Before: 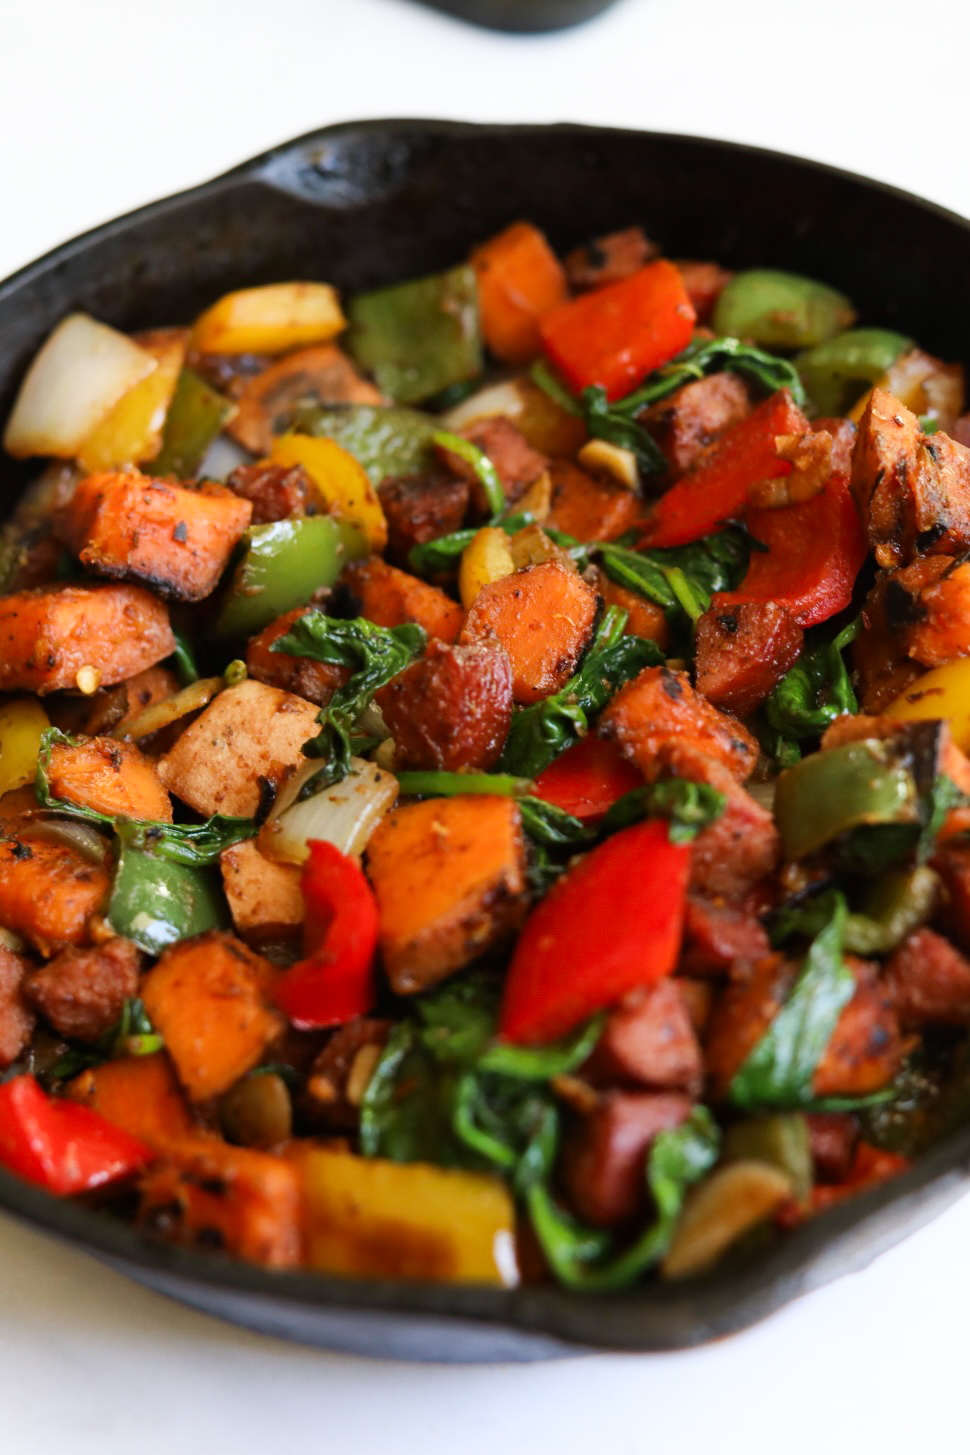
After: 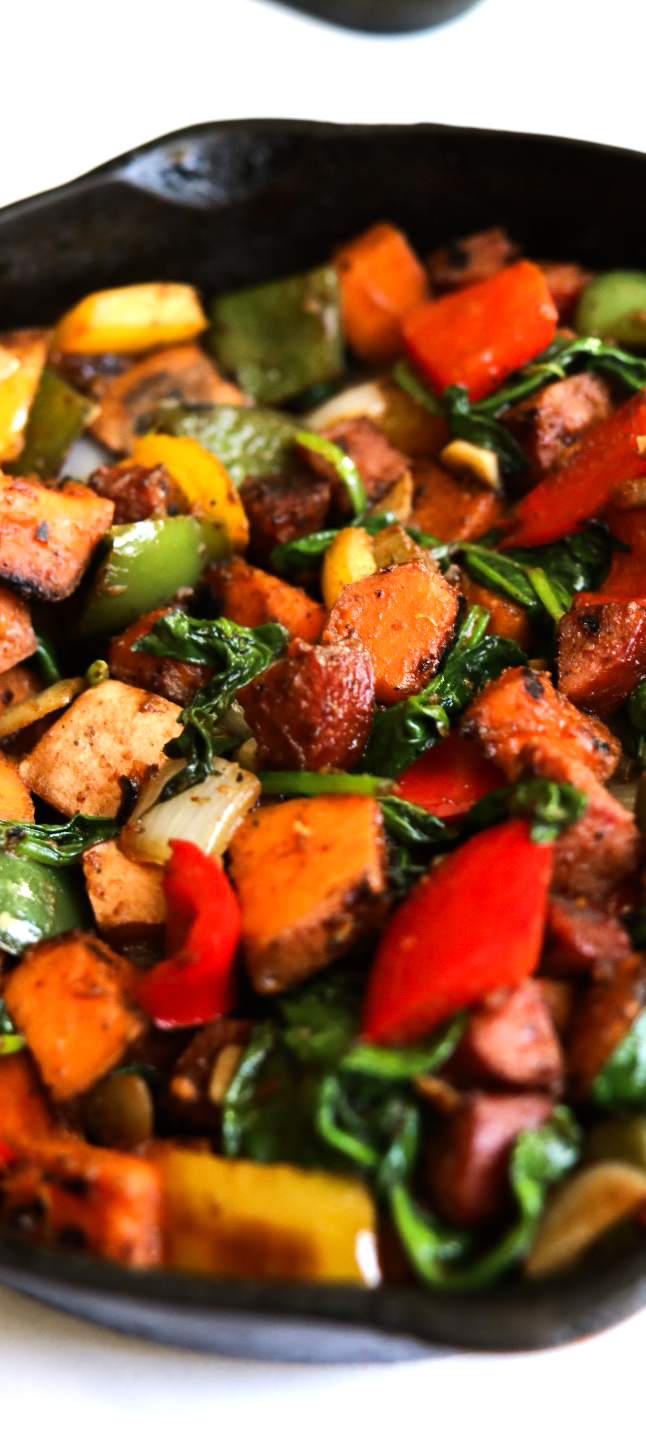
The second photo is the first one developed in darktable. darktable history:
crop and rotate: left 14.292%, right 19.041%
tone equalizer: -8 EV -0.75 EV, -7 EV -0.7 EV, -6 EV -0.6 EV, -5 EV -0.4 EV, -3 EV 0.4 EV, -2 EV 0.6 EV, -1 EV 0.7 EV, +0 EV 0.75 EV, edges refinement/feathering 500, mask exposure compensation -1.57 EV, preserve details no
